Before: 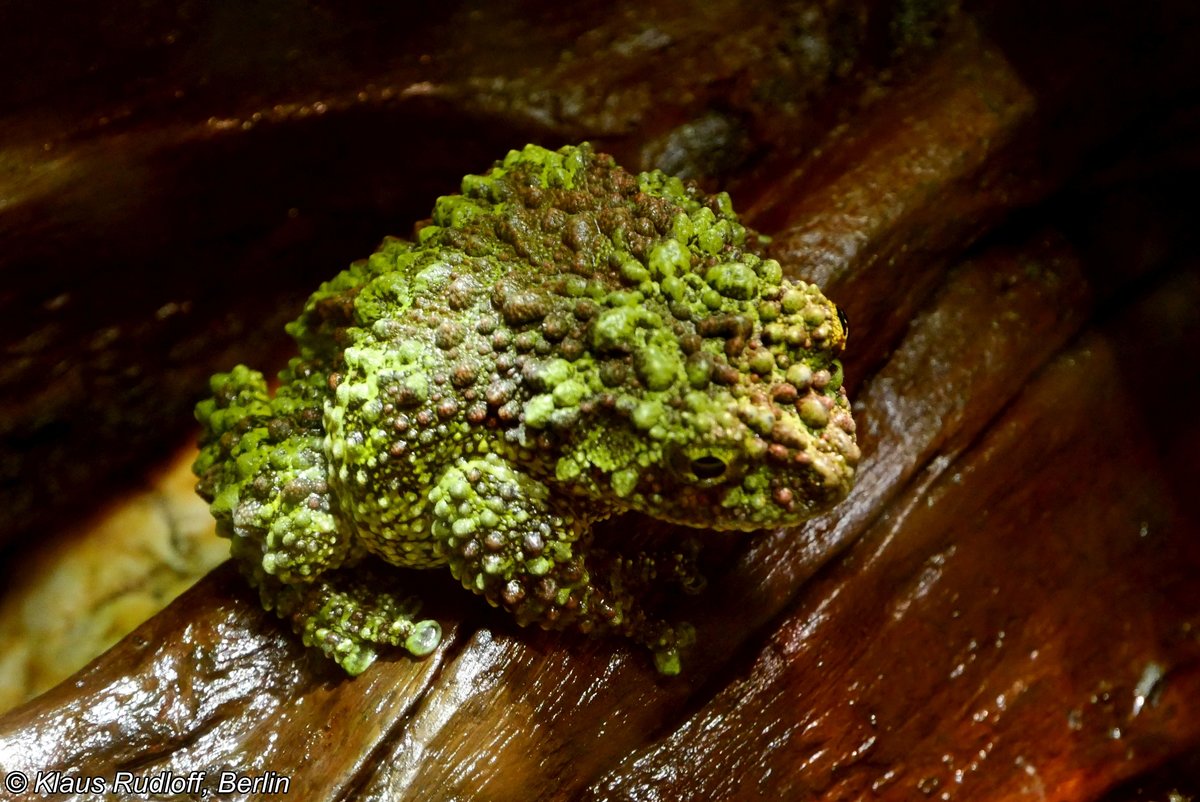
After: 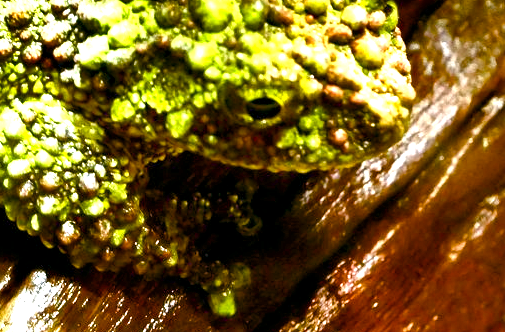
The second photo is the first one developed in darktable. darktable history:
exposure: black level correction 0, exposure 1.372 EV, compensate highlight preservation false
shadows and highlights: soften with gaussian
color balance rgb: global offset › luminance -0.318%, global offset › chroma 0.107%, global offset › hue 167.63°, perceptual saturation grading › global saturation 20%, perceptual saturation grading › highlights -25.887%, perceptual saturation grading › shadows 49.969%, perceptual brilliance grading › highlights 10.354%, perceptual brilliance grading › shadows -4.957%, global vibrance 20%
crop: left 37.132%, top 44.871%, right 20.718%, bottom 13.637%
